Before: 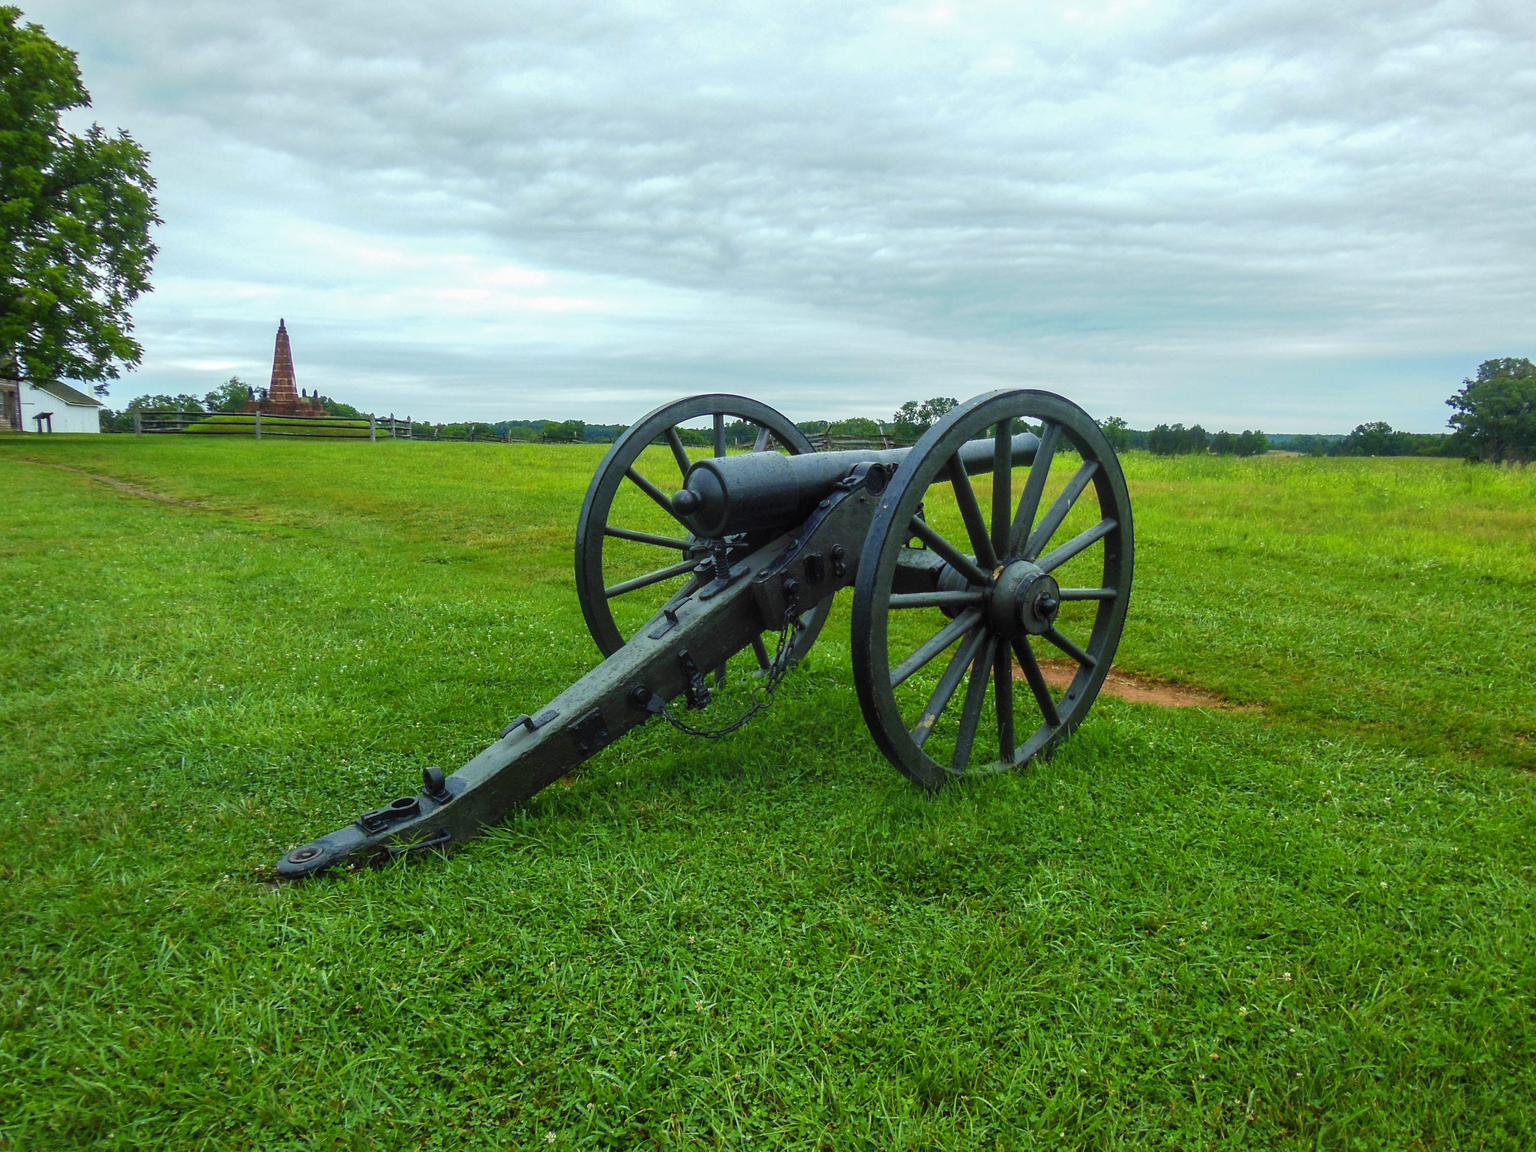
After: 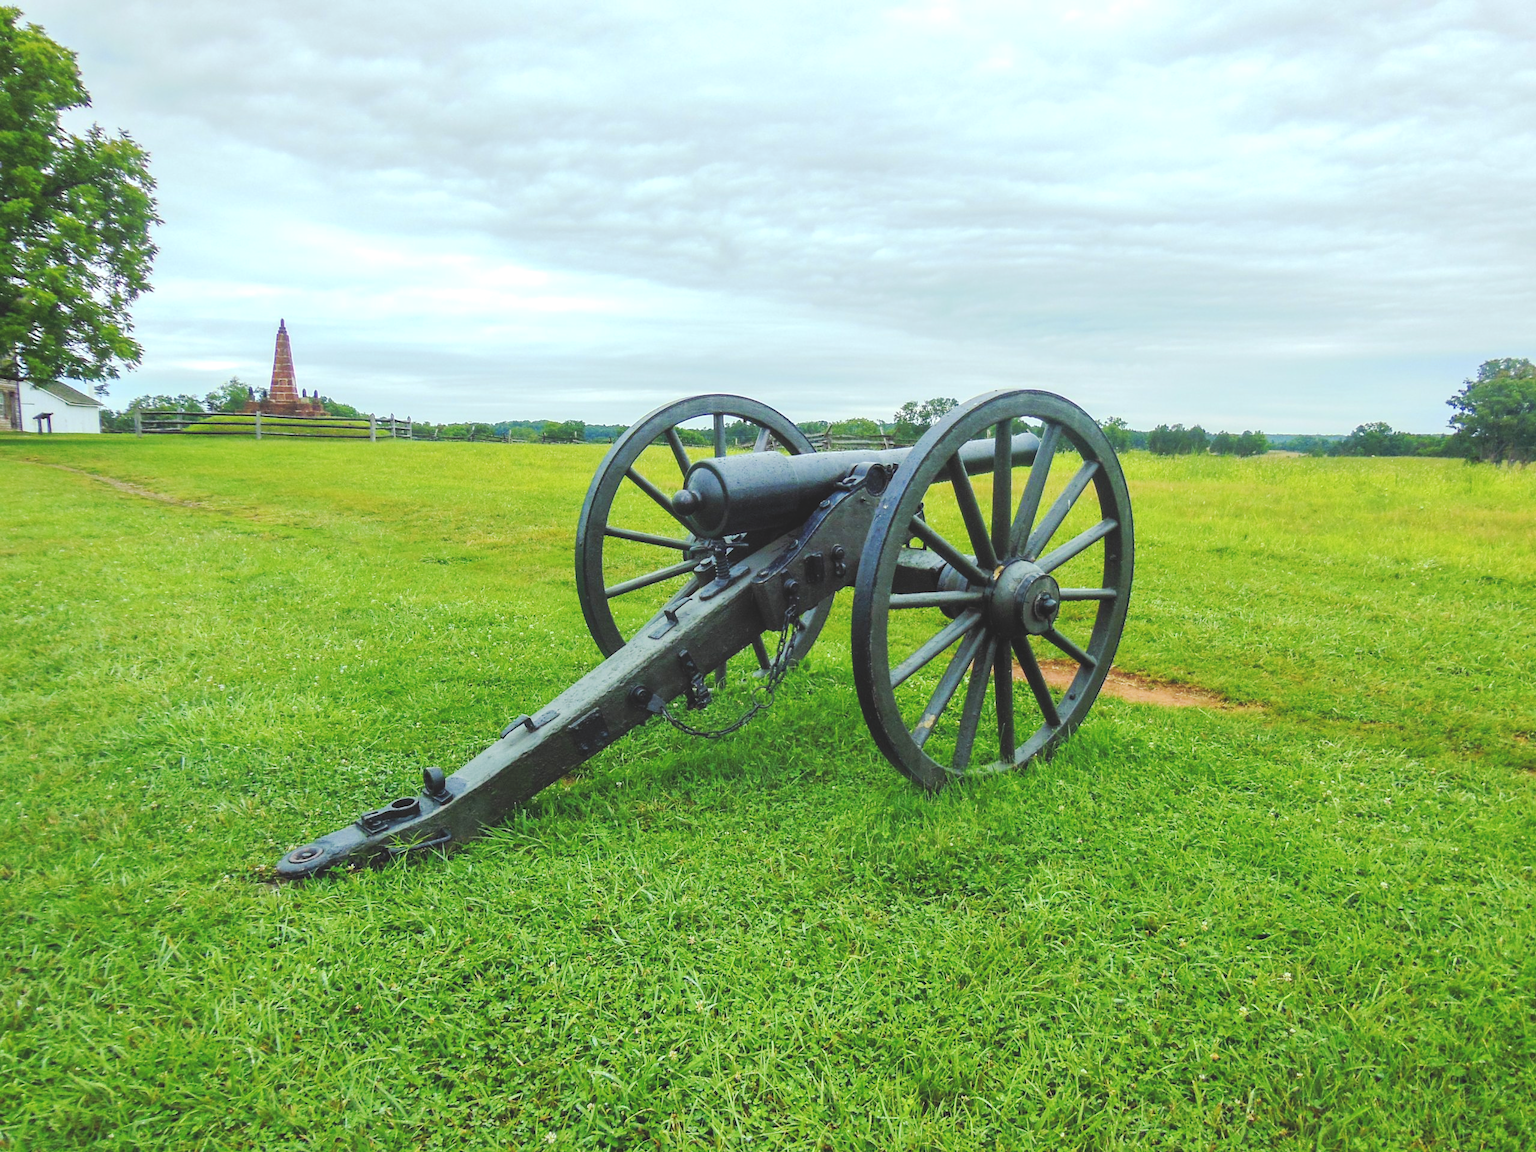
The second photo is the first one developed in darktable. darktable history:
exposure: exposure 0.178 EV, compensate exposure bias true, compensate highlight preservation false
tone curve: curves: ch0 [(0, 0) (0.003, 0.126) (0.011, 0.129) (0.025, 0.129) (0.044, 0.136) (0.069, 0.145) (0.1, 0.162) (0.136, 0.182) (0.177, 0.211) (0.224, 0.254) (0.277, 0.307) (0.335, 0.366) (0.399, 0.441) (0.468, 0.533) (0.543, 0.624) (0.623, 0.702) (0.709, 0.774) (0.801, 0.835) (0.898, 0.904) (1, 1)], preserve colors none
contrast brightness saturation: brightness 0.15
